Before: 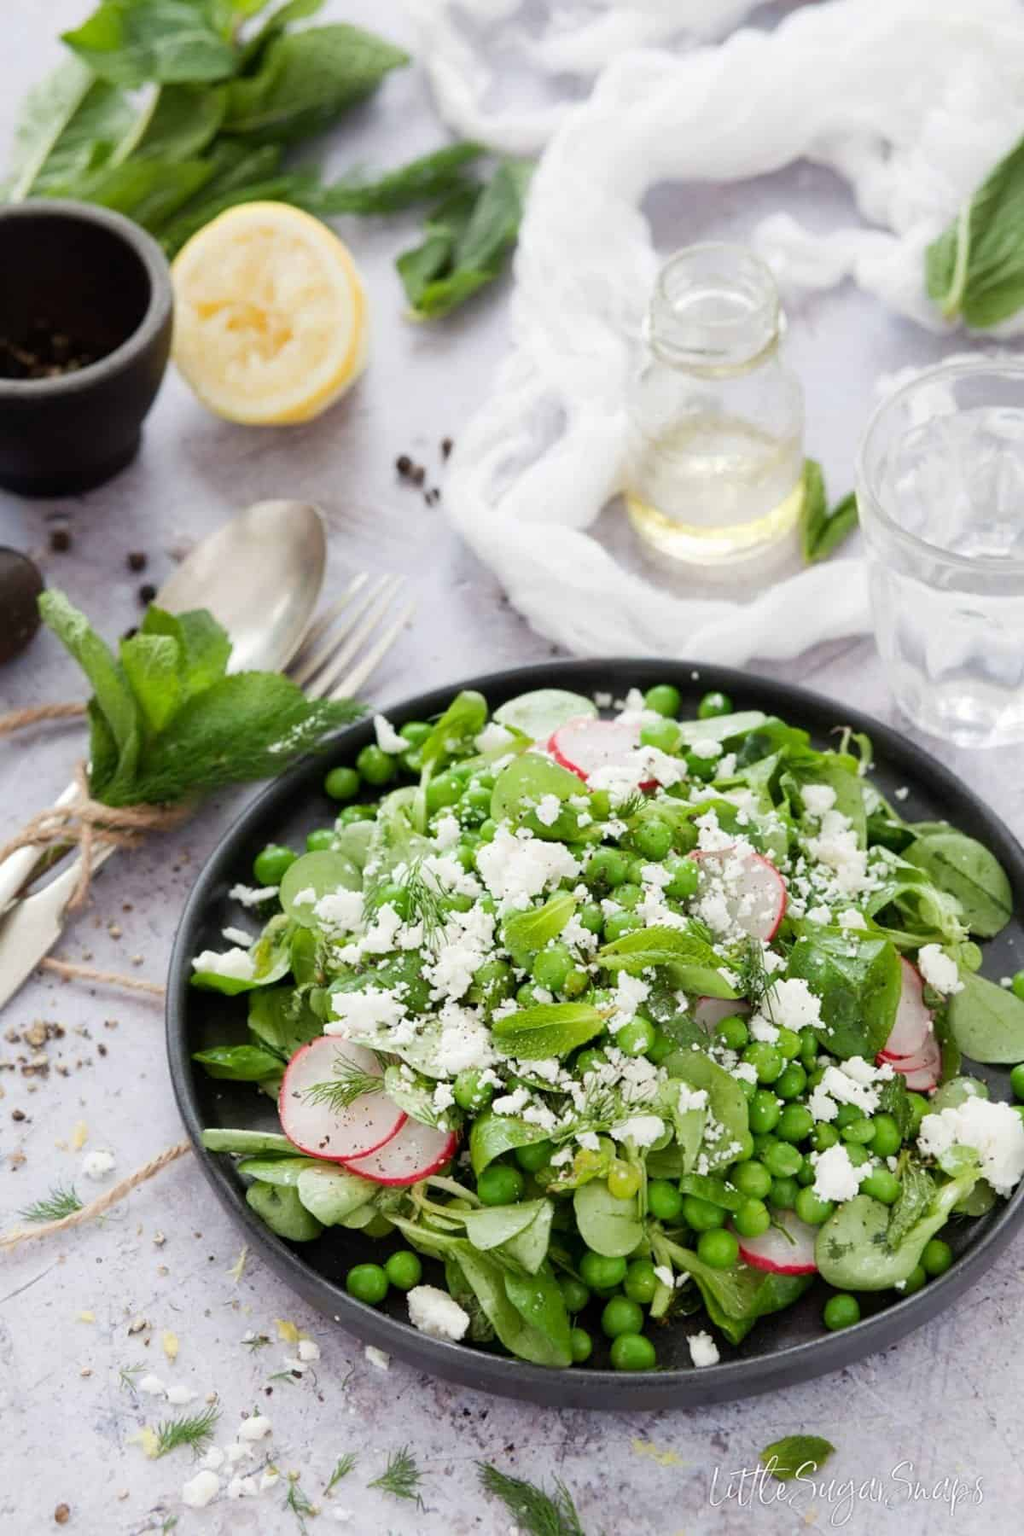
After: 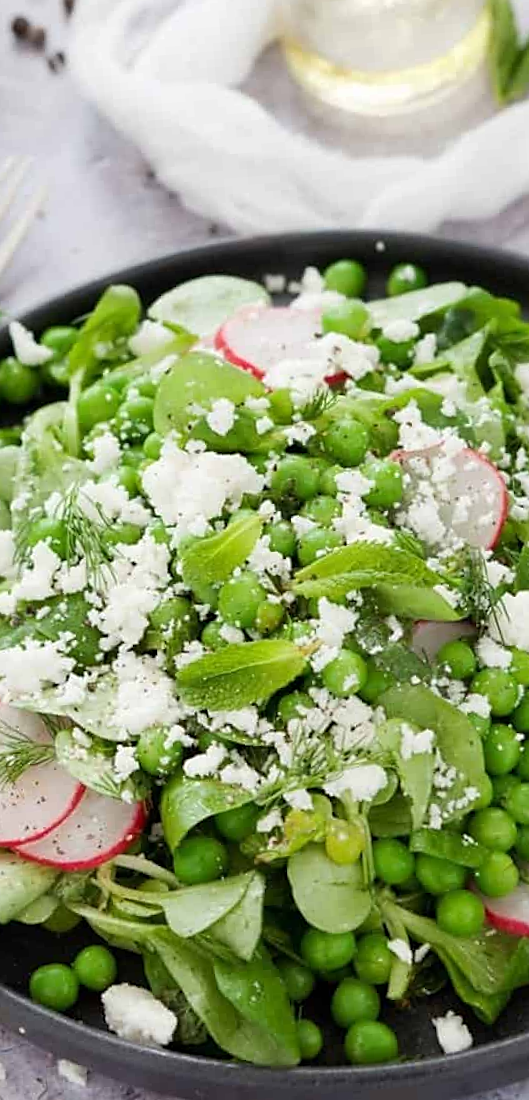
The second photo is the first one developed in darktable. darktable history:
crop: left 35.432%, top 26.233%, right 20.145%, bottom 3.432%
rotate and perspective: rotation -4.57°, crop left 0.054, crop right 0.944, crop top 0.087, crop bottom 0.914
sharpen: radius 1.864, amount 0.398, threshold 1.271
